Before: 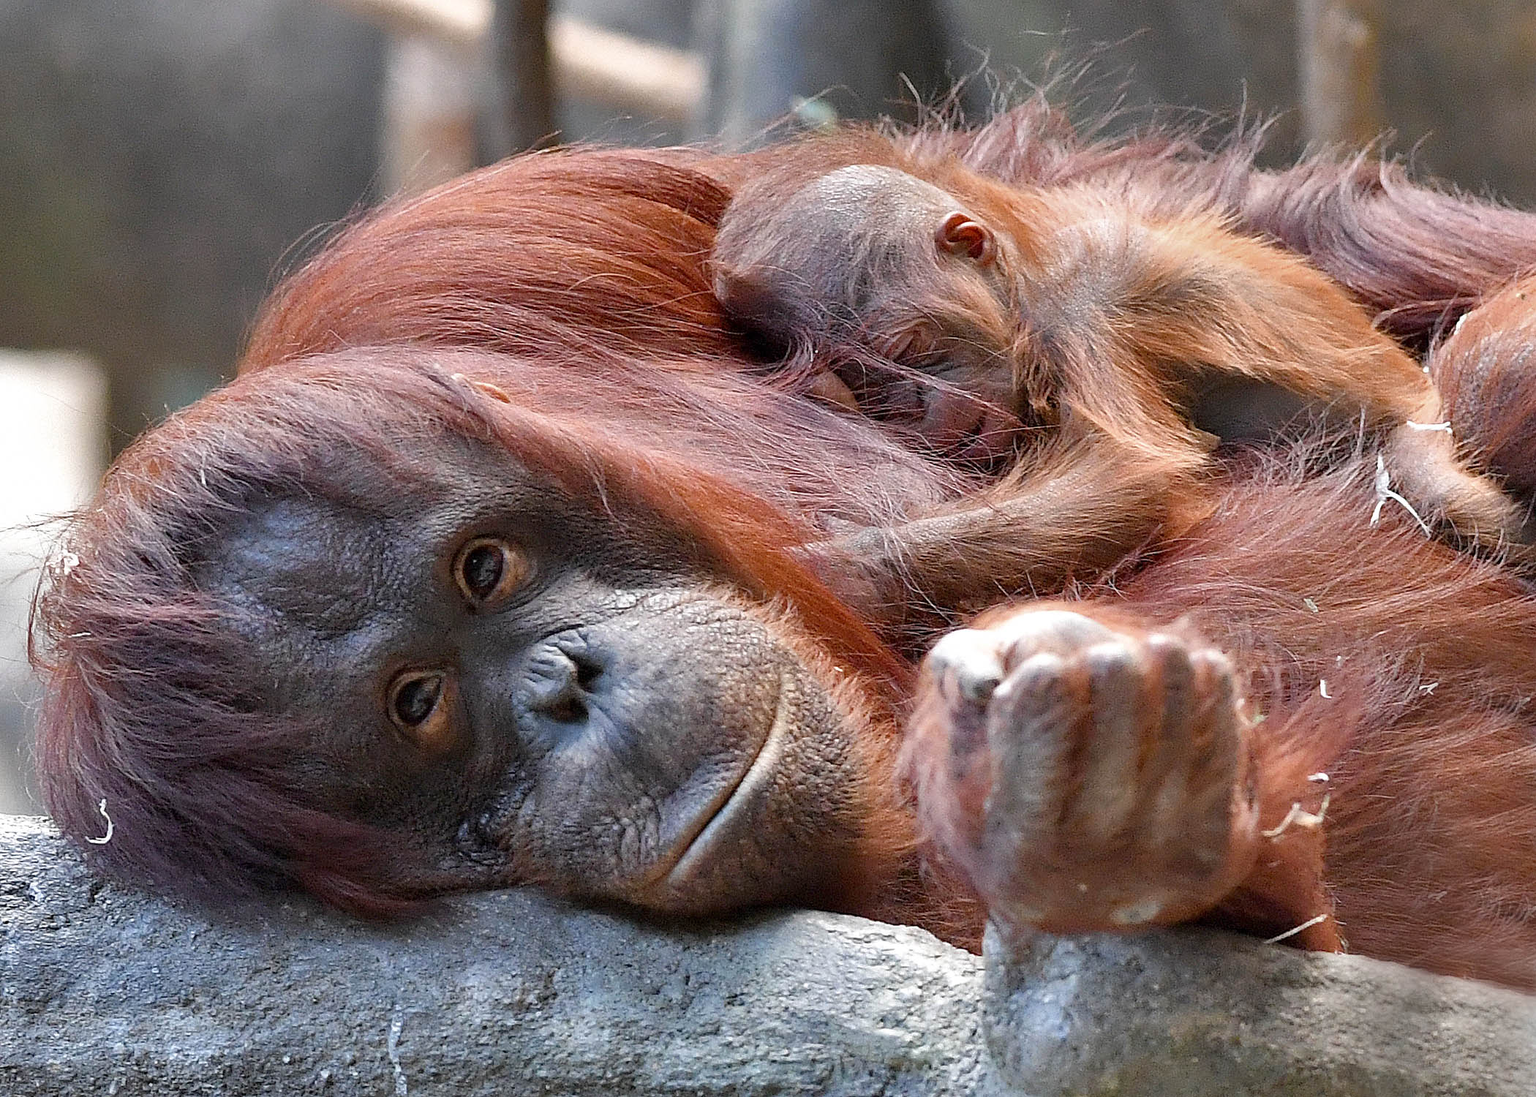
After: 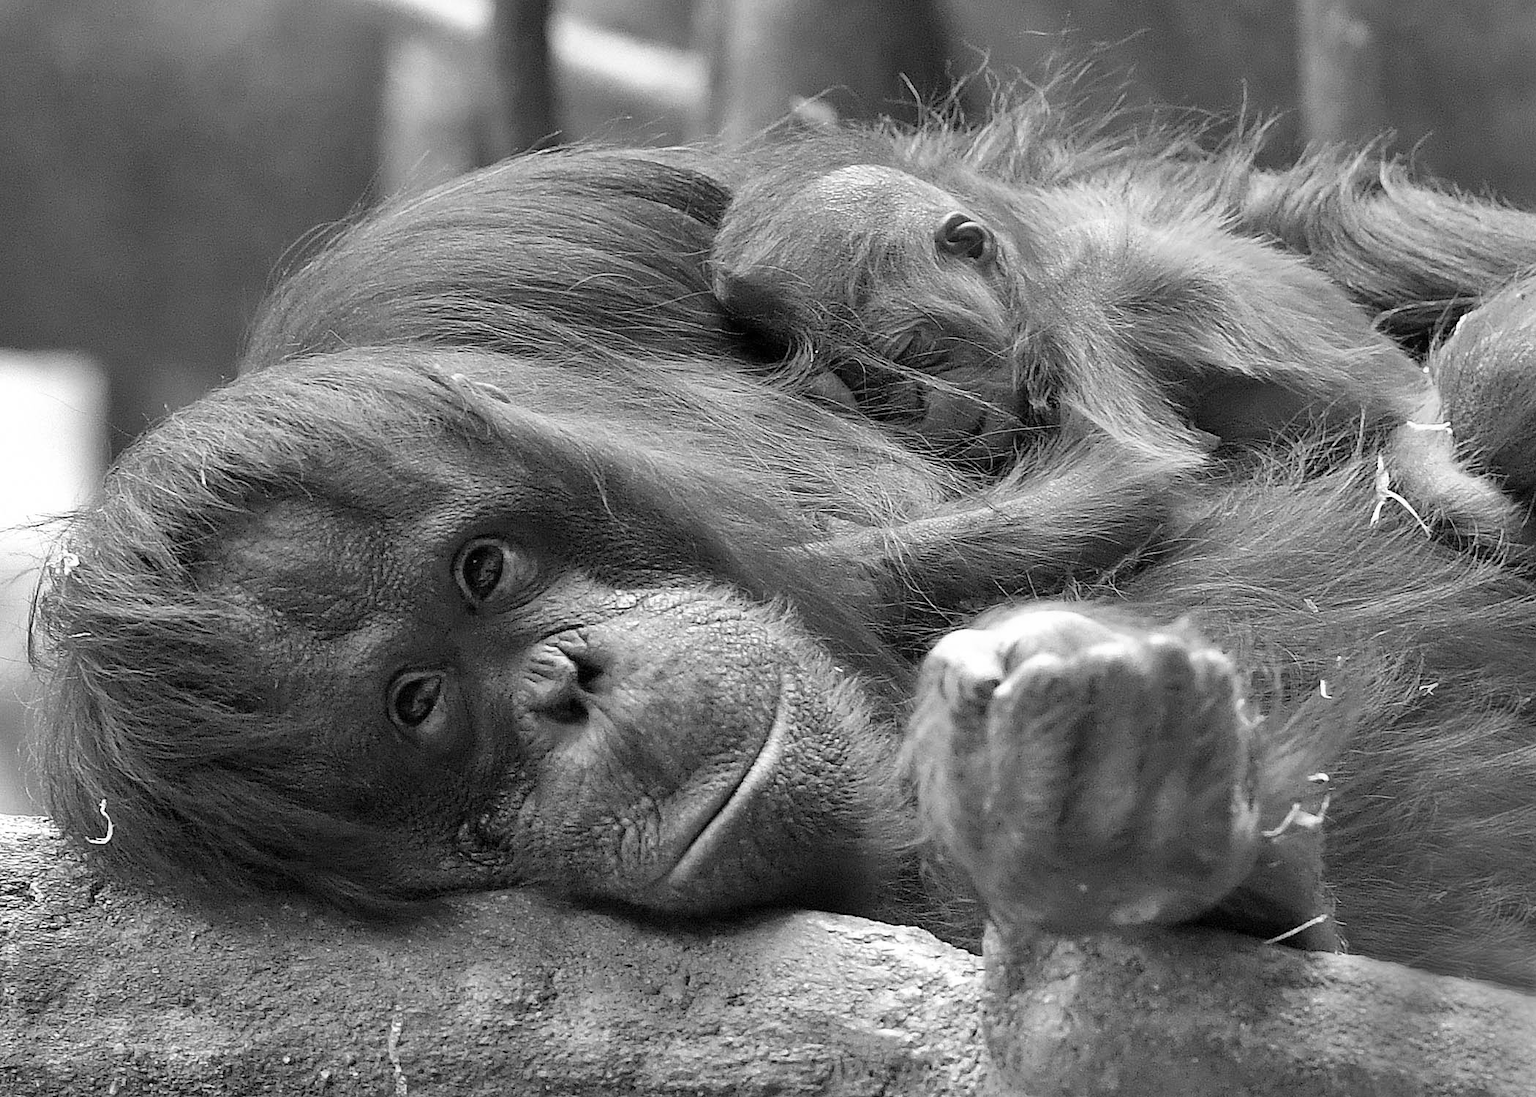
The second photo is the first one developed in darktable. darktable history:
monochrome: size 1
